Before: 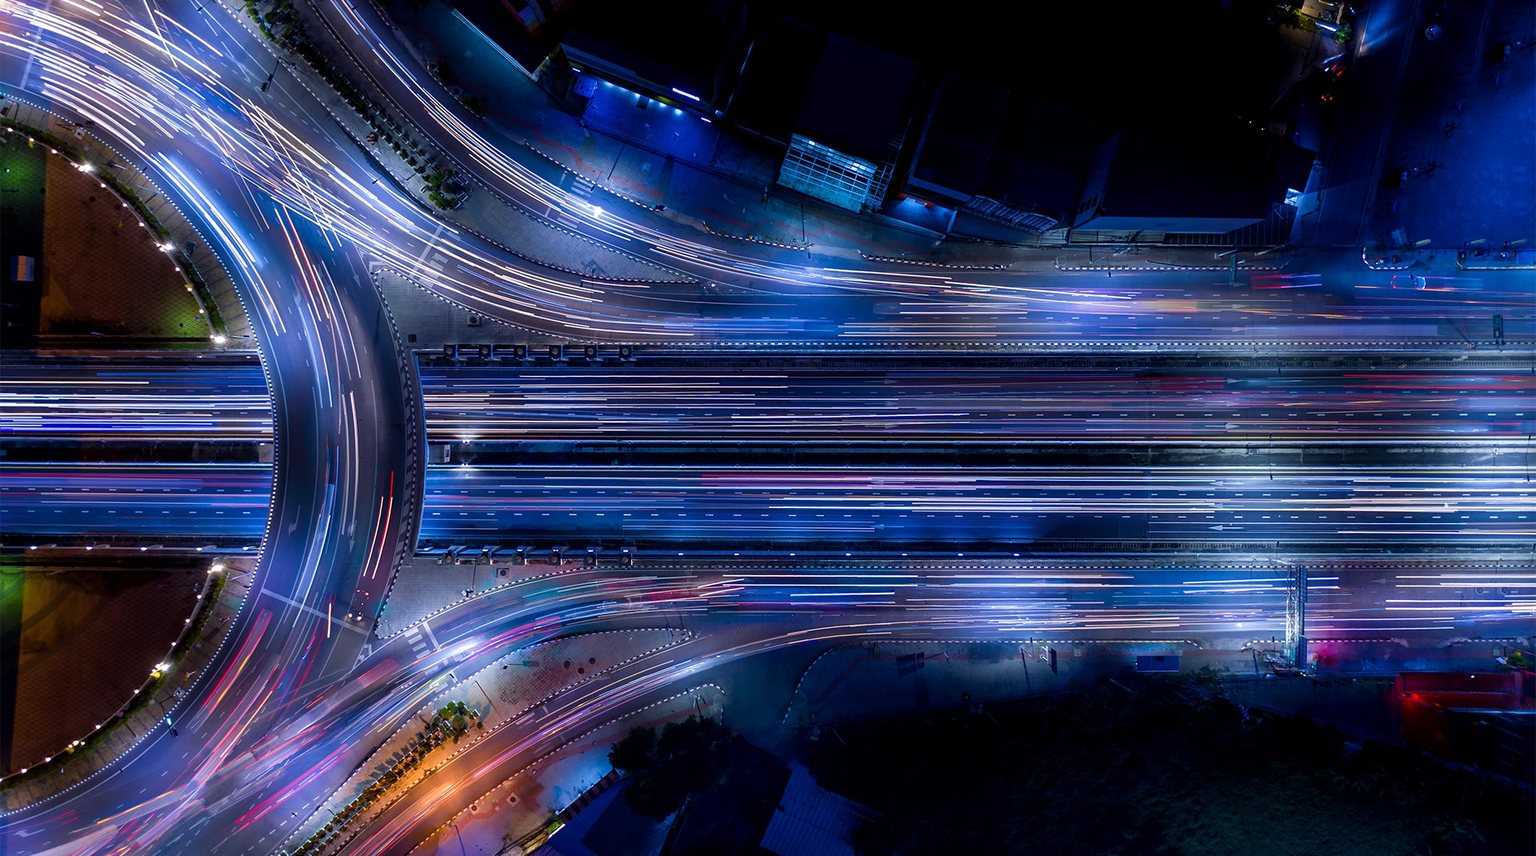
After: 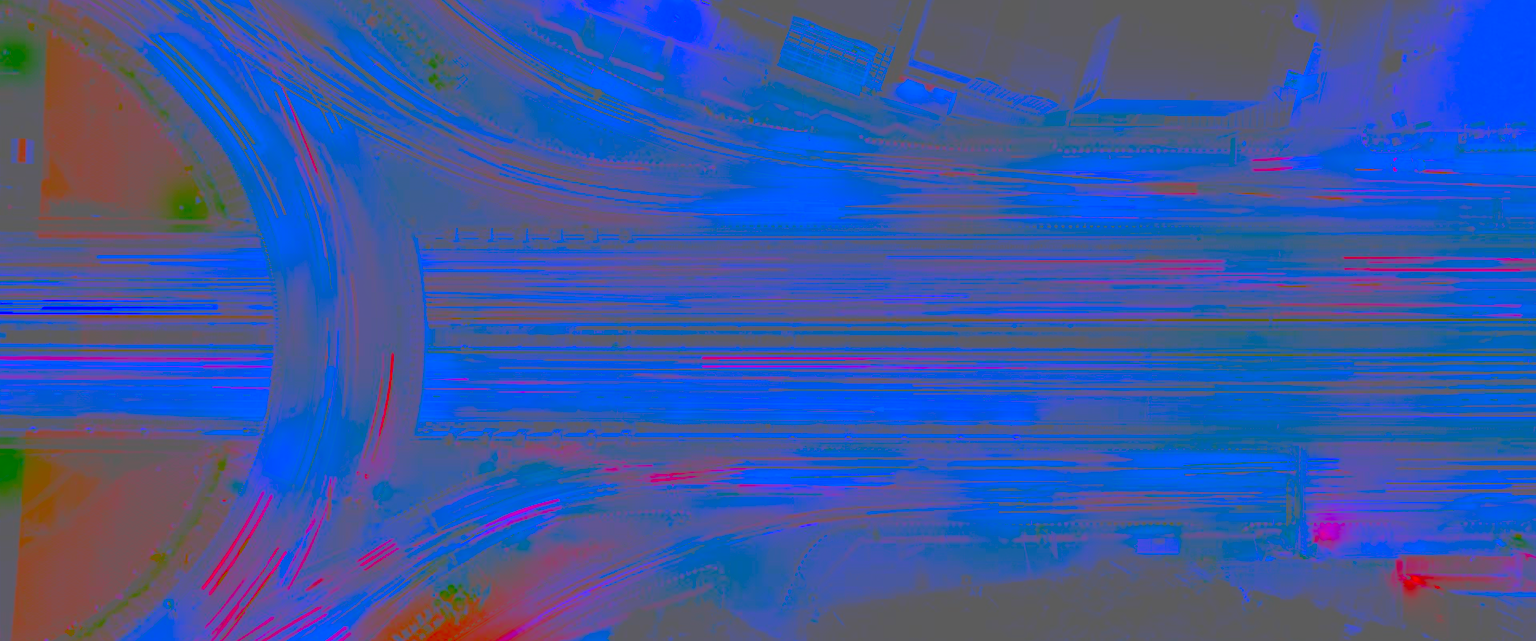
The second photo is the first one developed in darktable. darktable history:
crop: top 13.819%, bottom 11.169%
contrast brightness saturation: contrast -0.99, brightness -0.17, saturation 0.75
tone equalizer: on, module defaults
